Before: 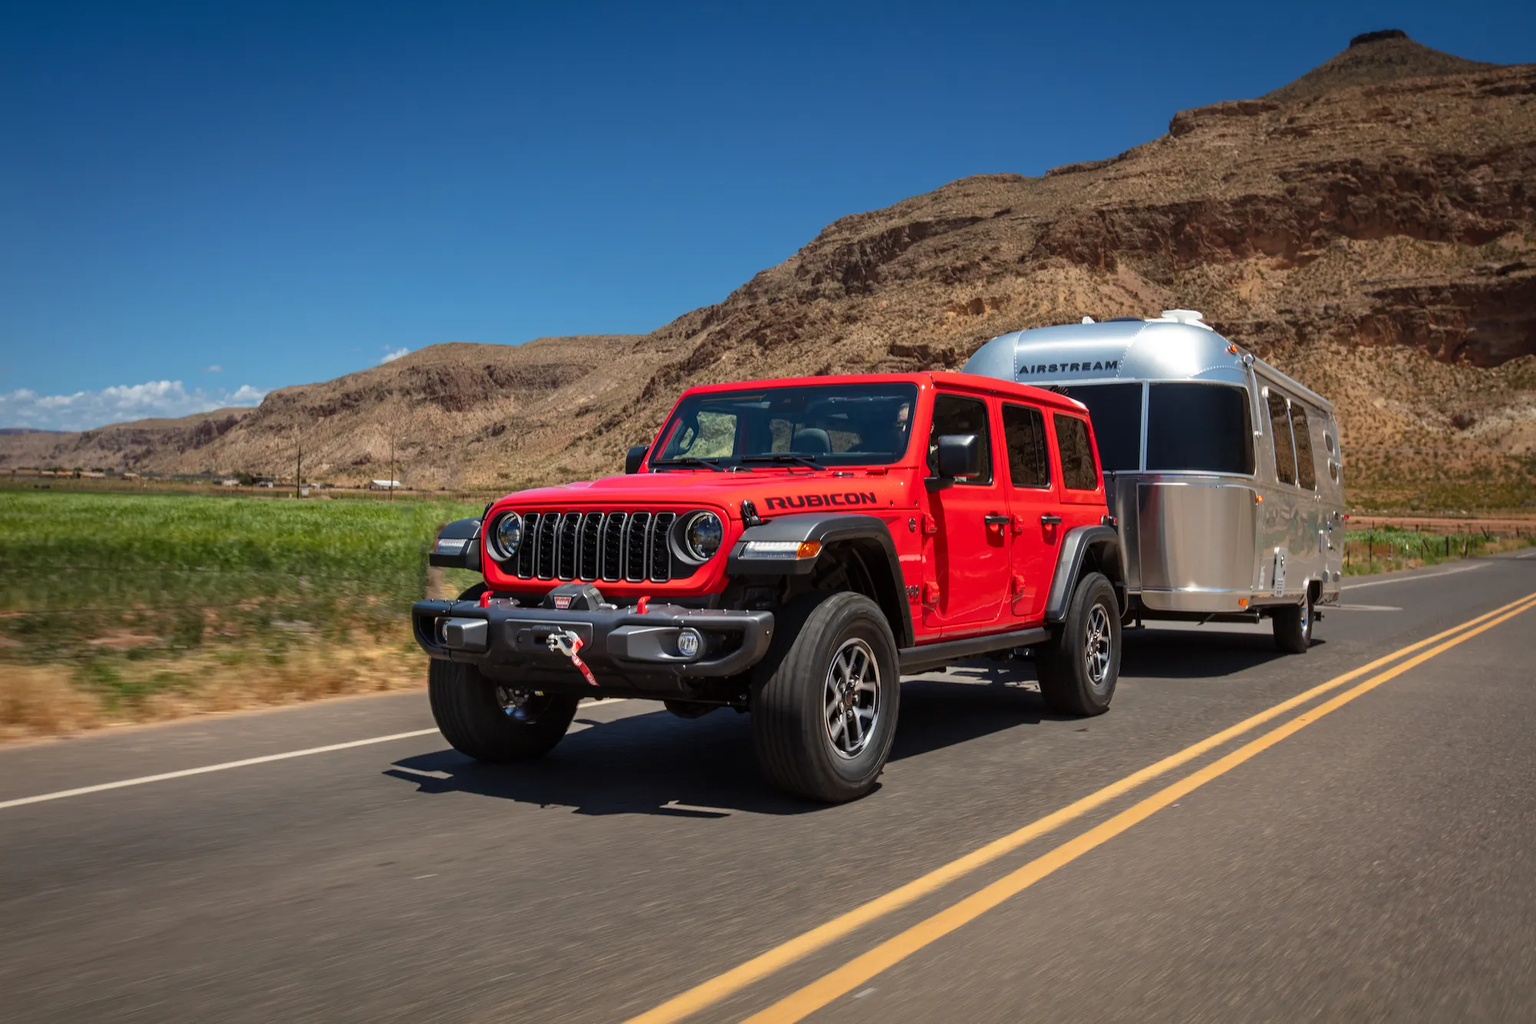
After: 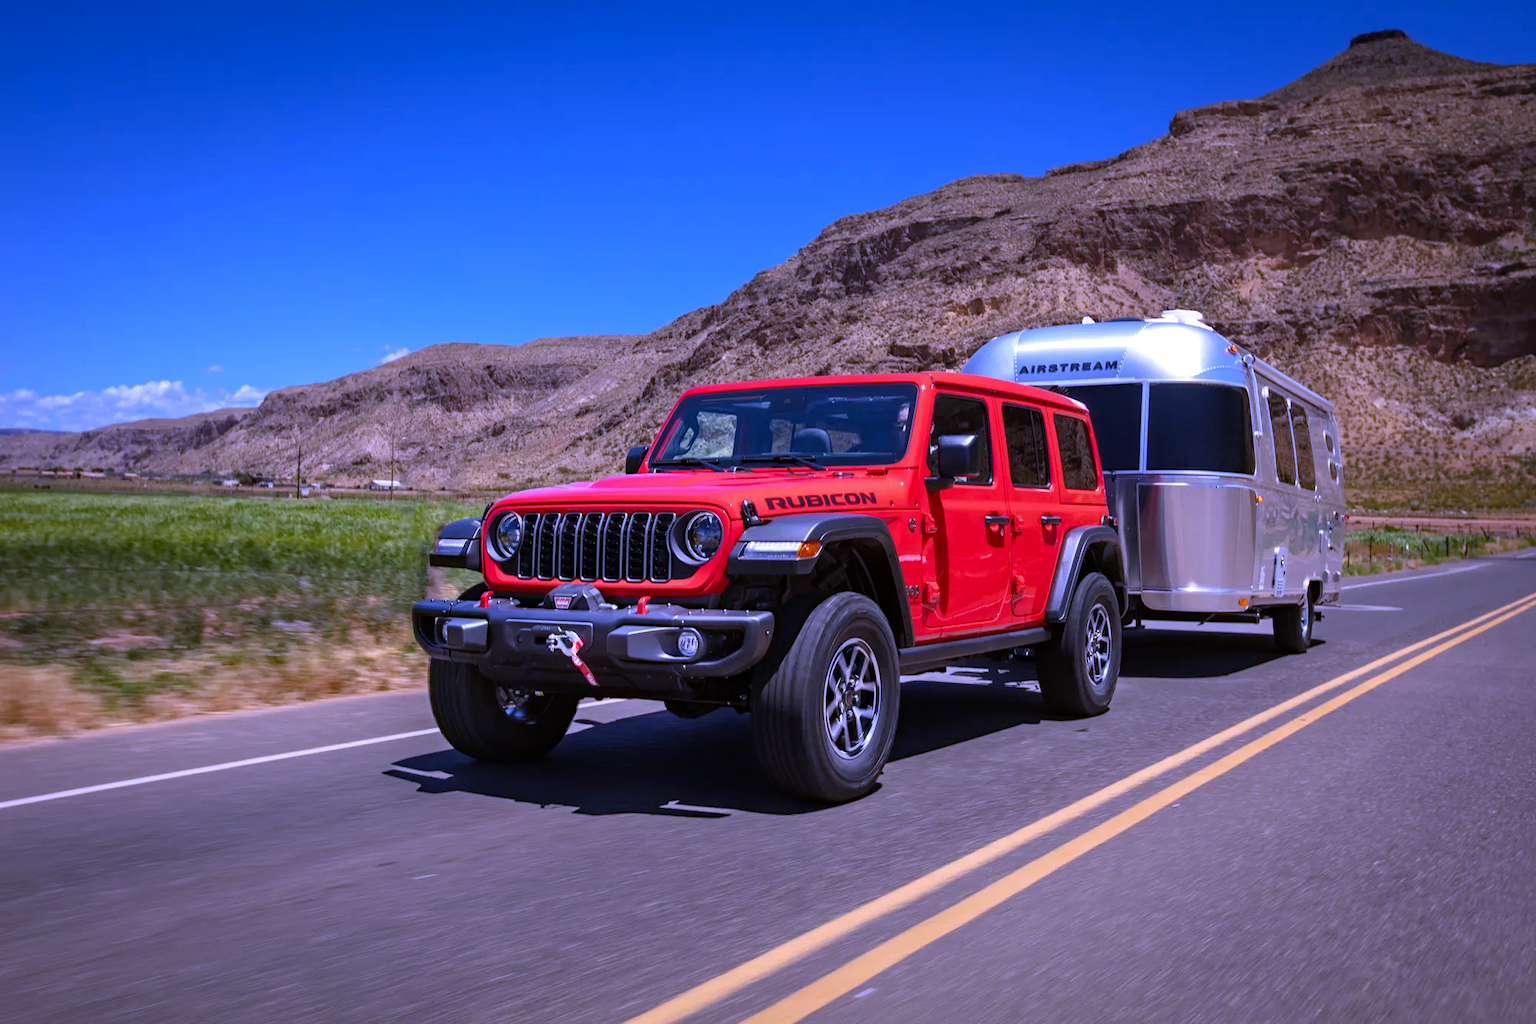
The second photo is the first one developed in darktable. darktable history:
haze removal: compatibility mode true, adaptive false
tone equalizer: on, module defaults
white balance: red 0.98, blue 1.61
